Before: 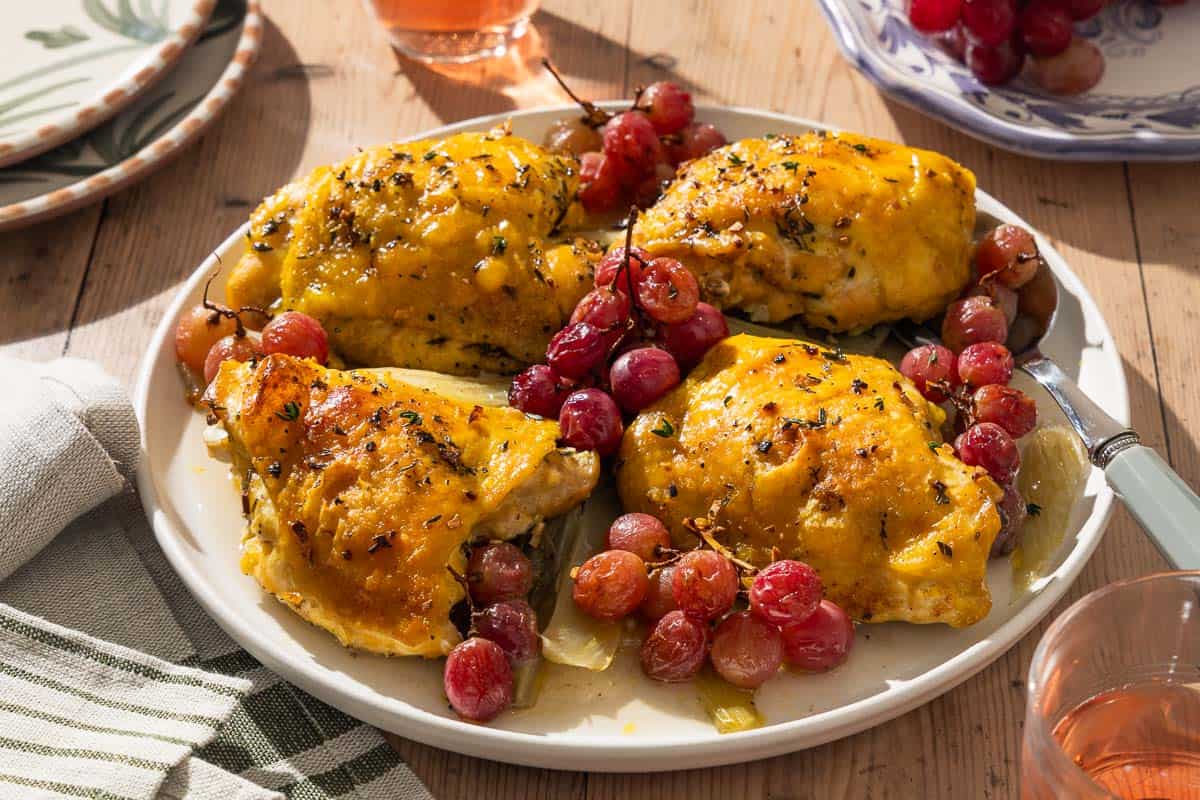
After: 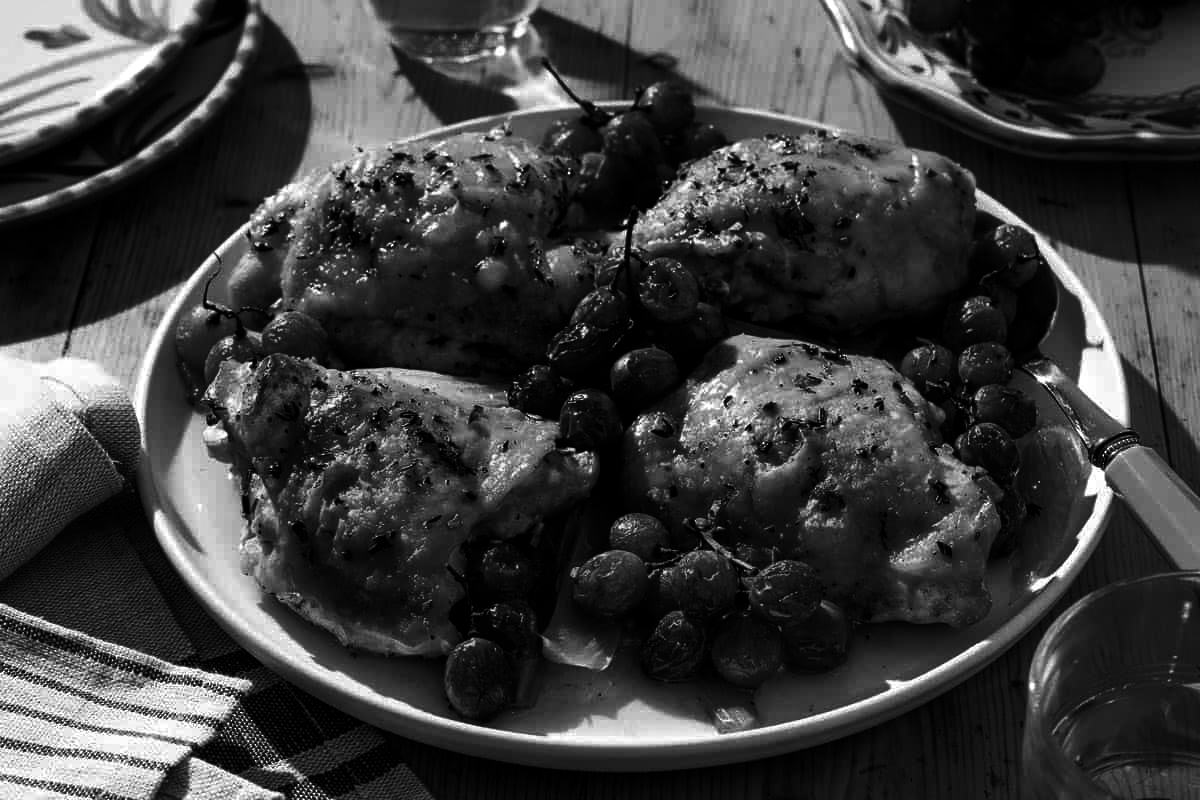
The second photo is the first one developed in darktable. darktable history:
monochrome: a -71.75, b 75.82
contrast brightness saturation: brightness -1, saturation 1
exposure: exposure 0.197 EV, compensate highlight preservation false
